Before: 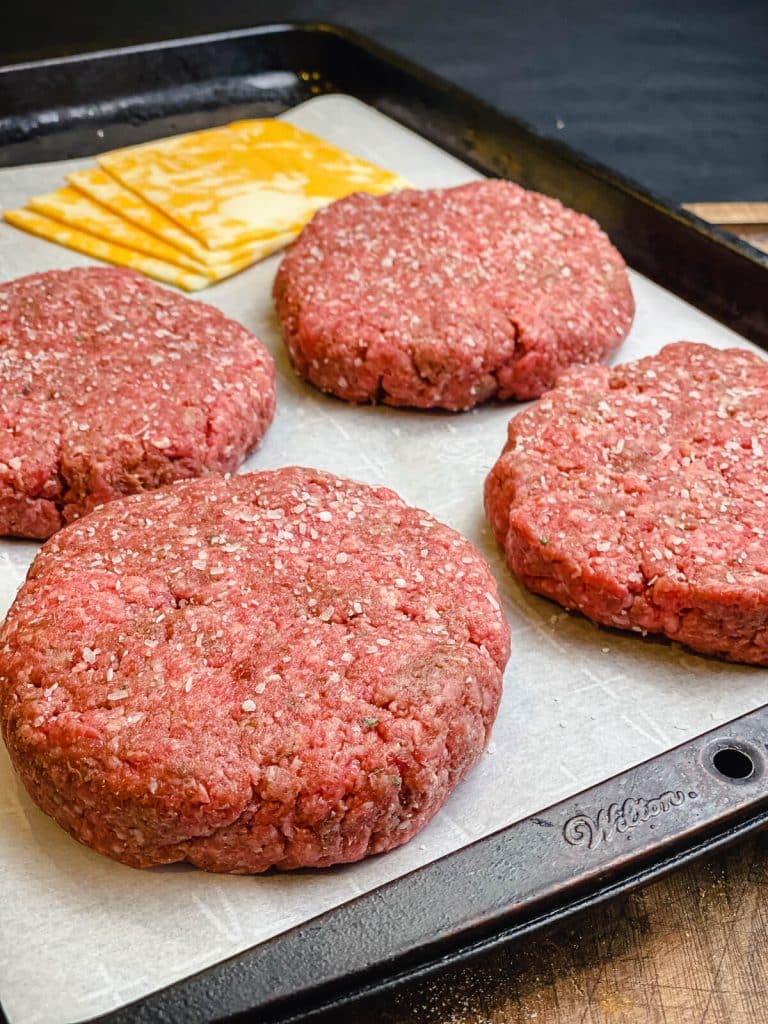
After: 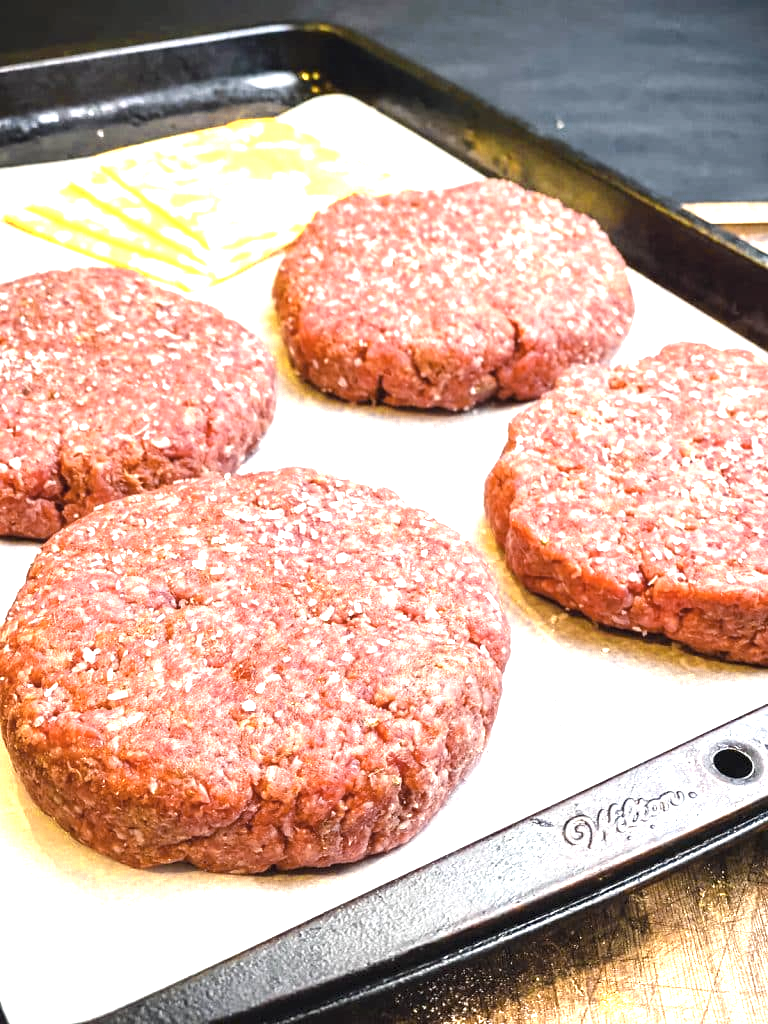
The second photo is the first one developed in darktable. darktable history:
color zones: curves: ch0 [(0.004, 0.306) (0.107, 0.448) (0.252, 0.656) (0.41, 0.398) (0.595, 0.515) (0.768, 0.628)]; ch1 [(0.07, 0.323) (0.151, 0.452) (0.252, 0.608) (0.346, 0.221) (0.463, 0.189) (0.61, 0.368) (0.735, 0.395) (0.921, 0.412)]; ch2 [(0, 0.476) (0.132, 0.512) (0.243, 0.512) (0.397, 0.48) (0.522, 0.376) (0.634, 0.536) (0.761, 0.46)]
exposure: black level correction 0, exposure 1.6 EV, compensate exposure bias true, compensate highlight preservation false
